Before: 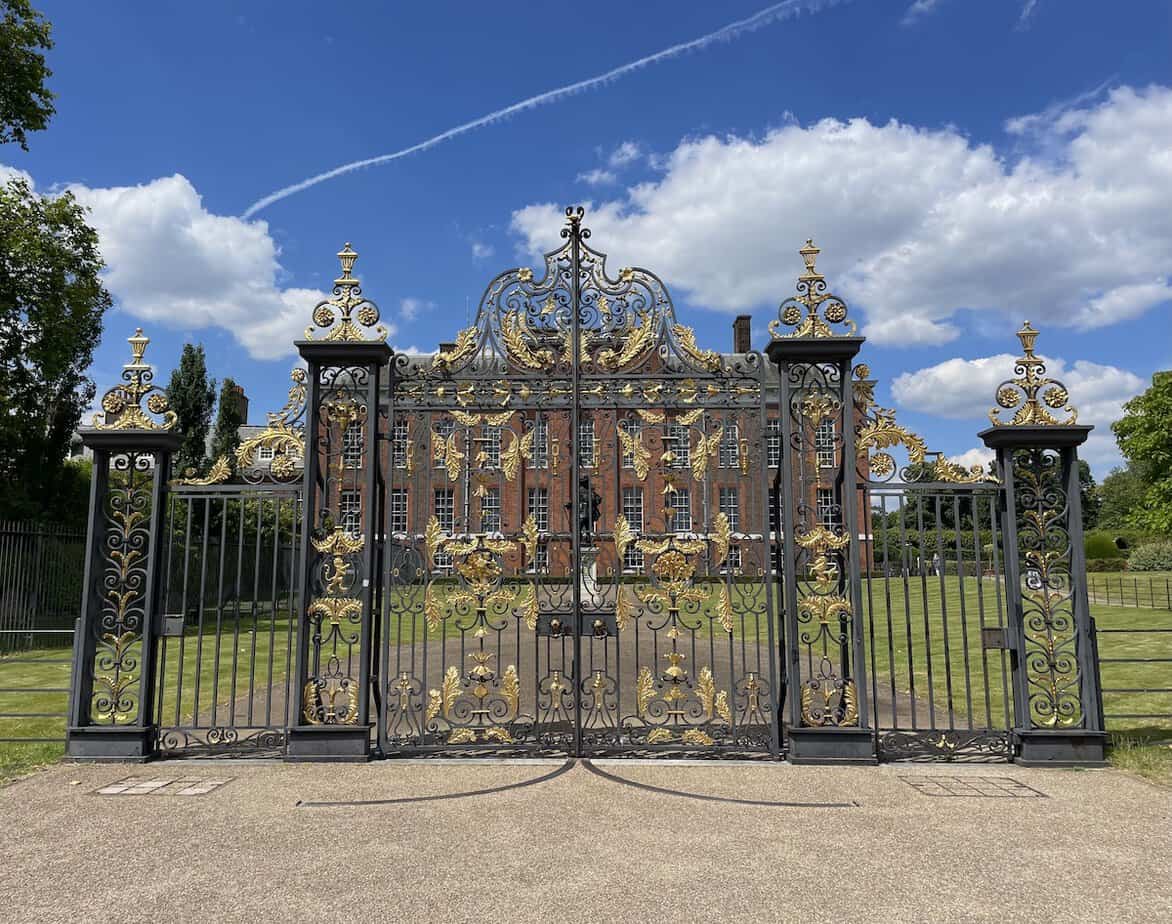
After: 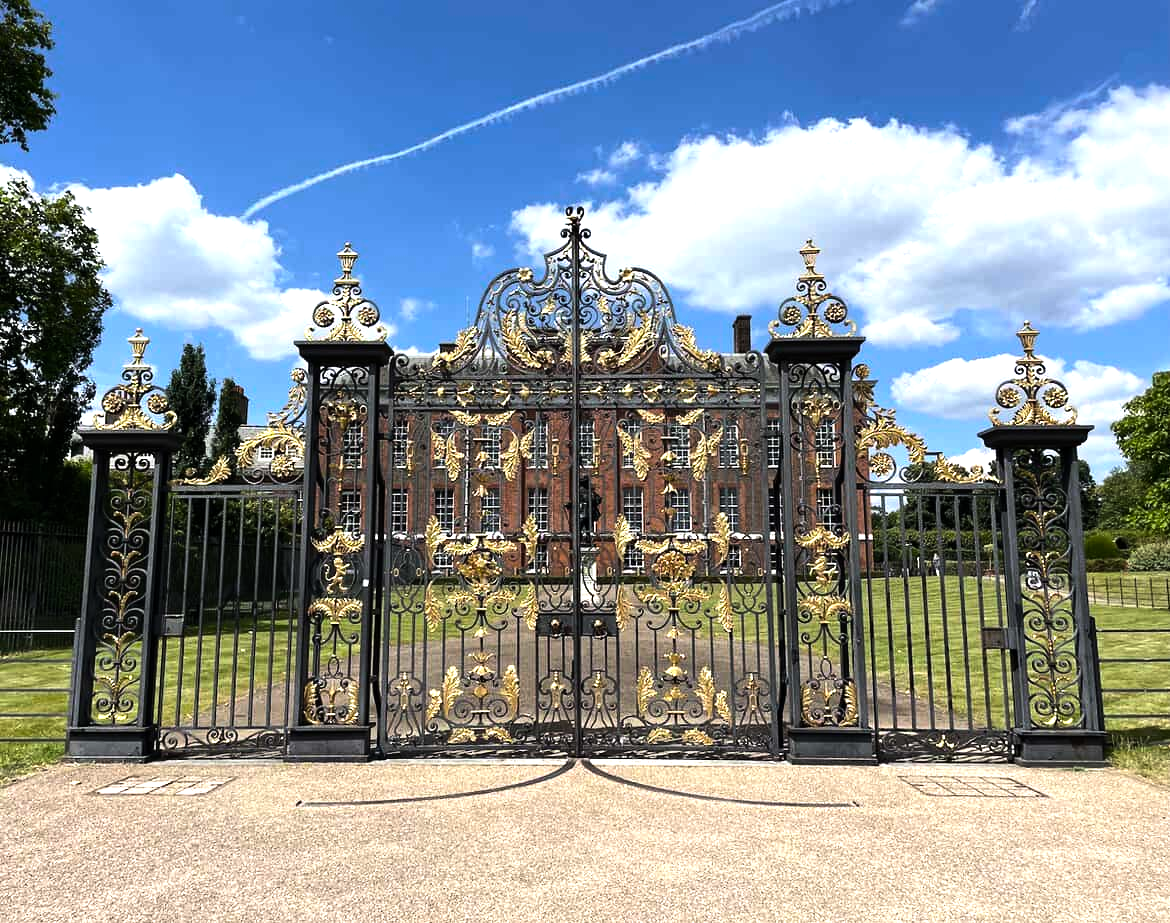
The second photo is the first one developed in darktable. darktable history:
crop and rotate: left 0.126%
tone equalizer: -8 EV -1.08 EV, -7 EV -1.01 EV, -6 EV -0.867 EV, -5 EV -0.578 EV, -3 EV 0.578 EV, -2 EV 0.867 EV, -1 EV 1.01 EV, +0 EV 1.08 EV, edges refinement/feathering 500, mask exposure compensation -1.57 EV, preserve details no
